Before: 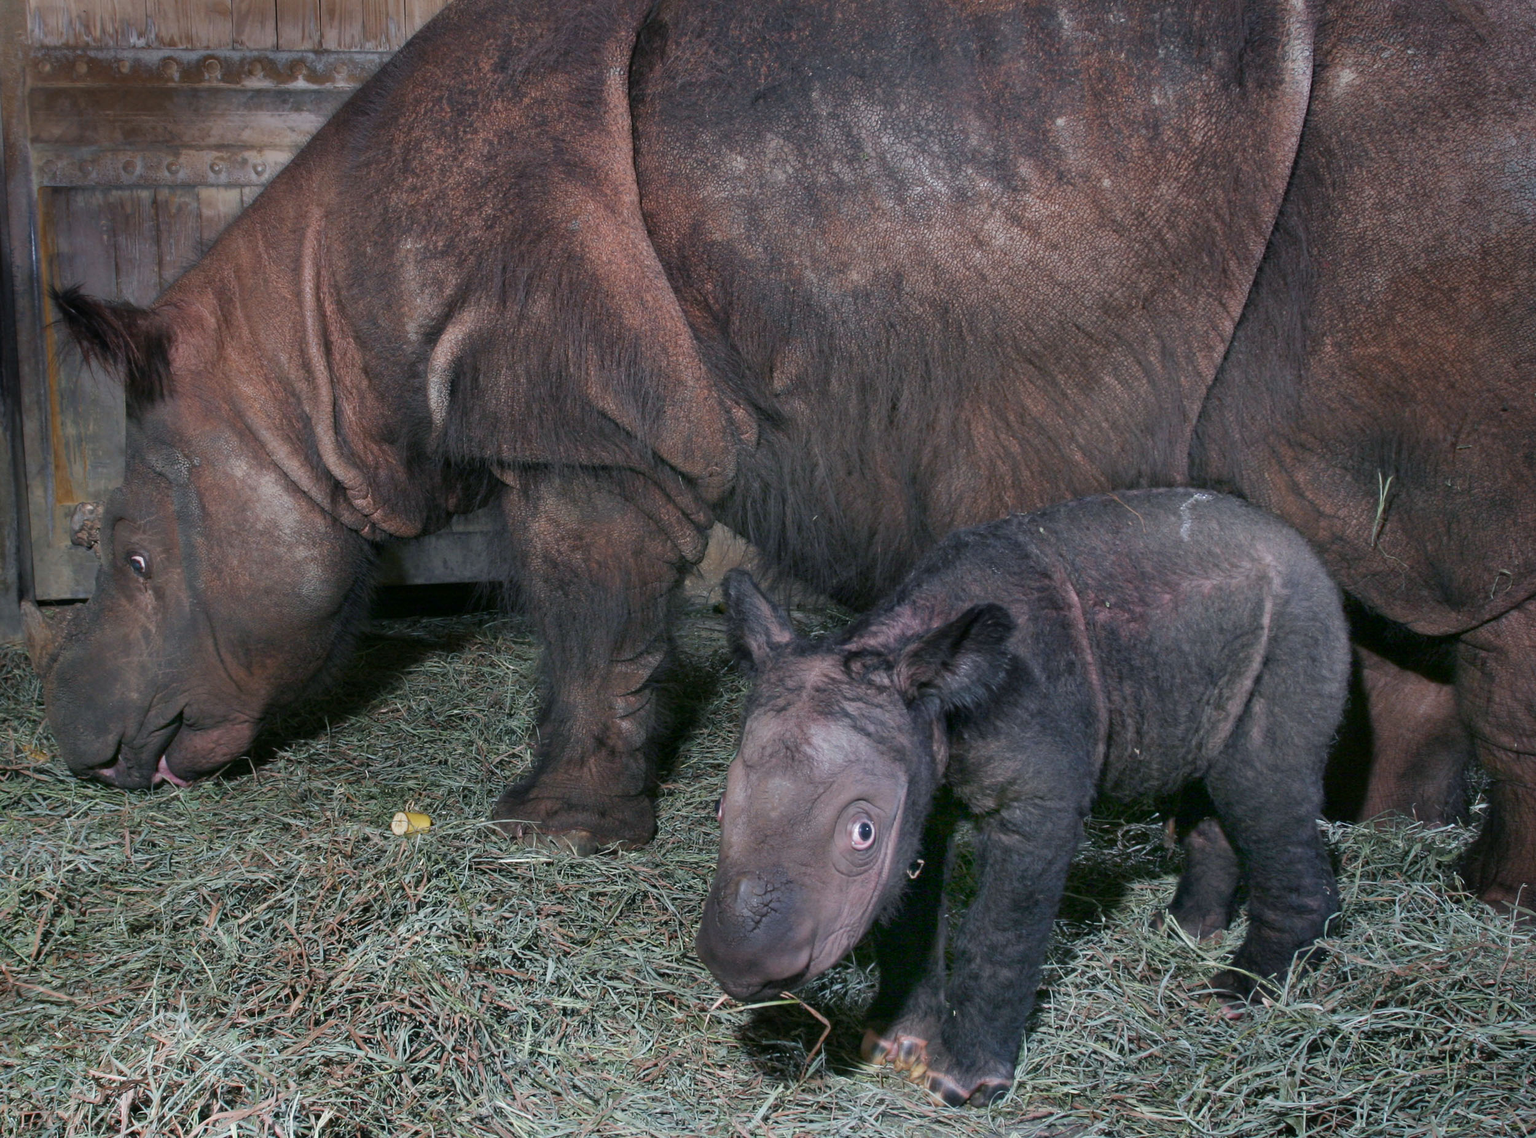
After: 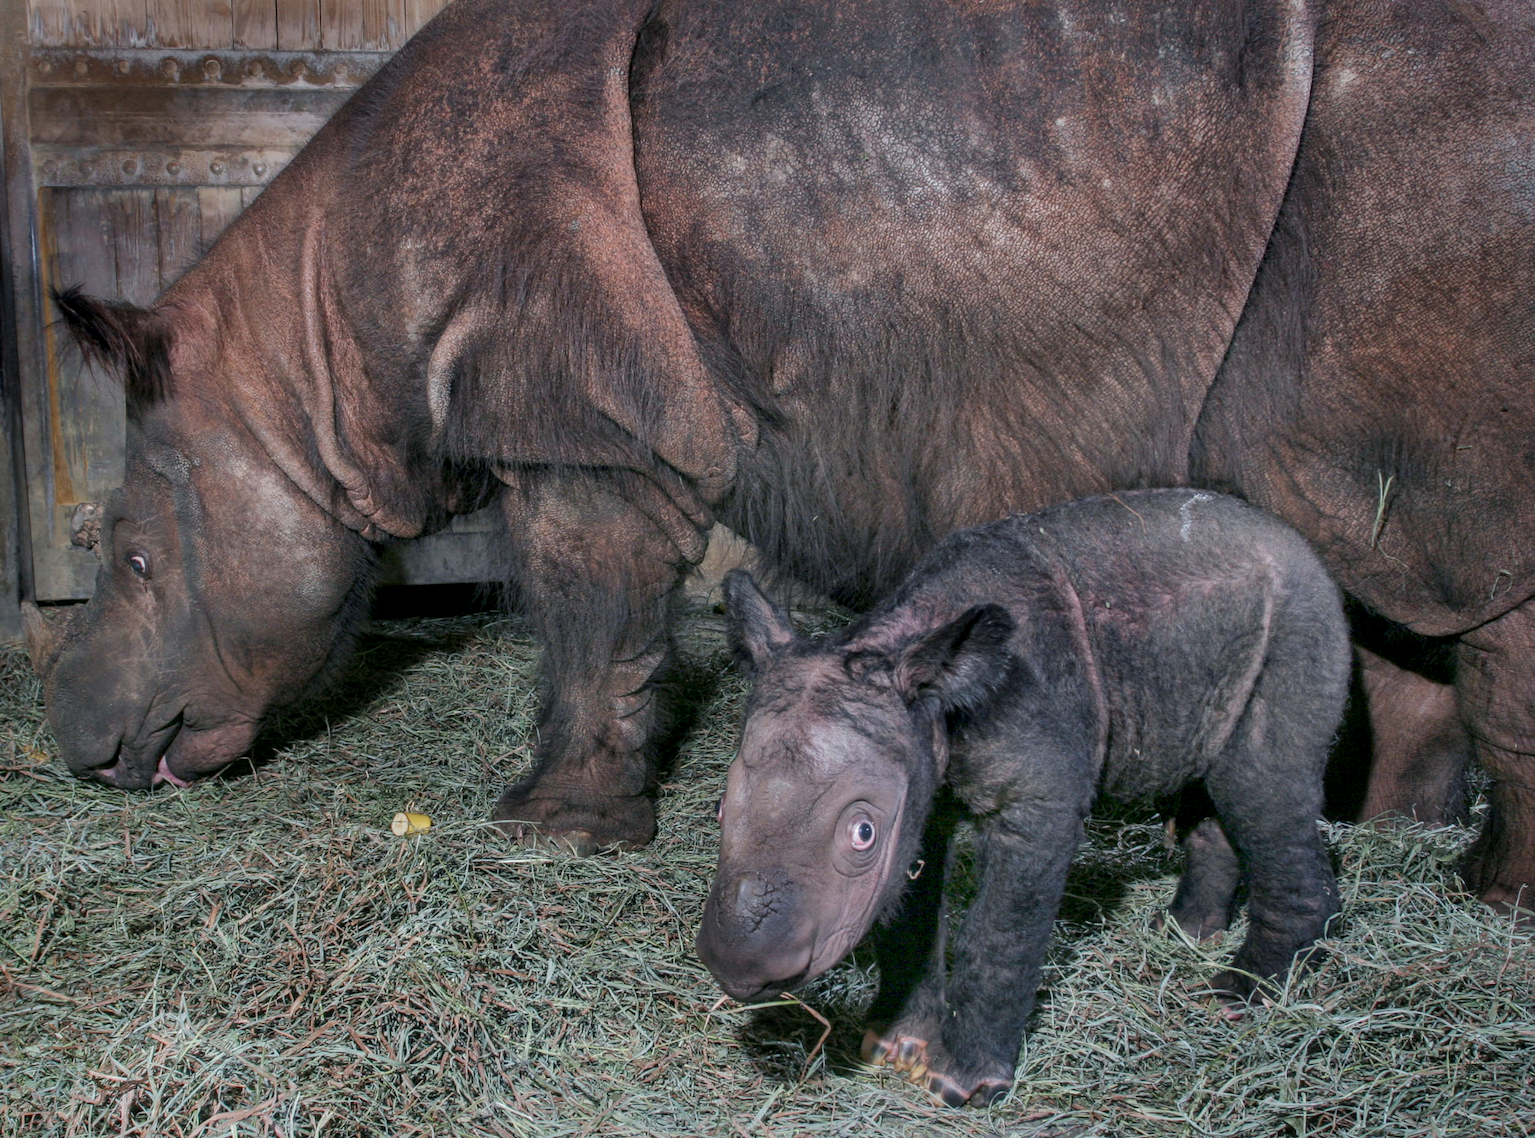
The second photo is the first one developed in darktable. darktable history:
local contrast: highlights 5%, shadows 3%, detail 133%
shadows and highlights: shadows 39.66, highlights -60.09
